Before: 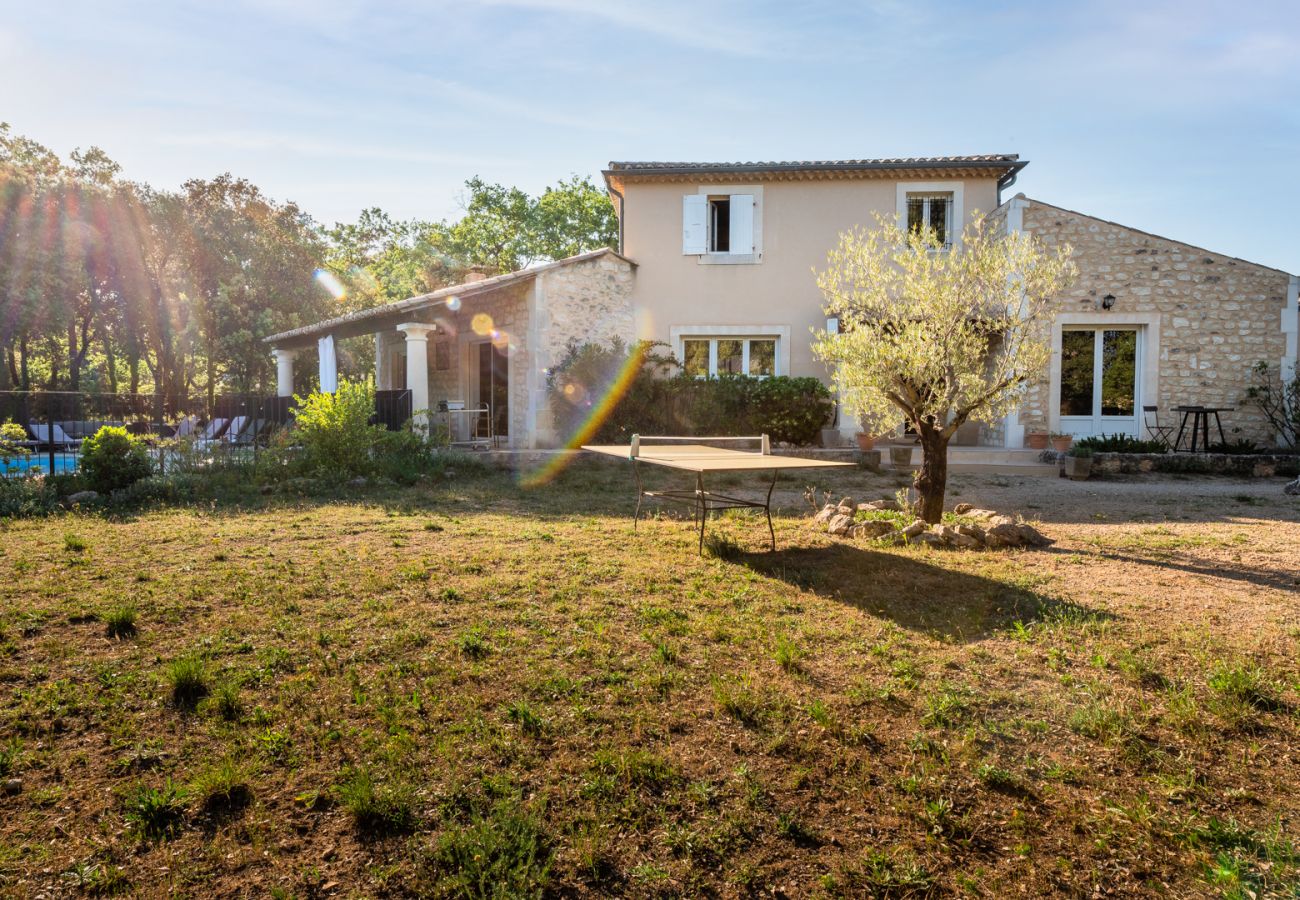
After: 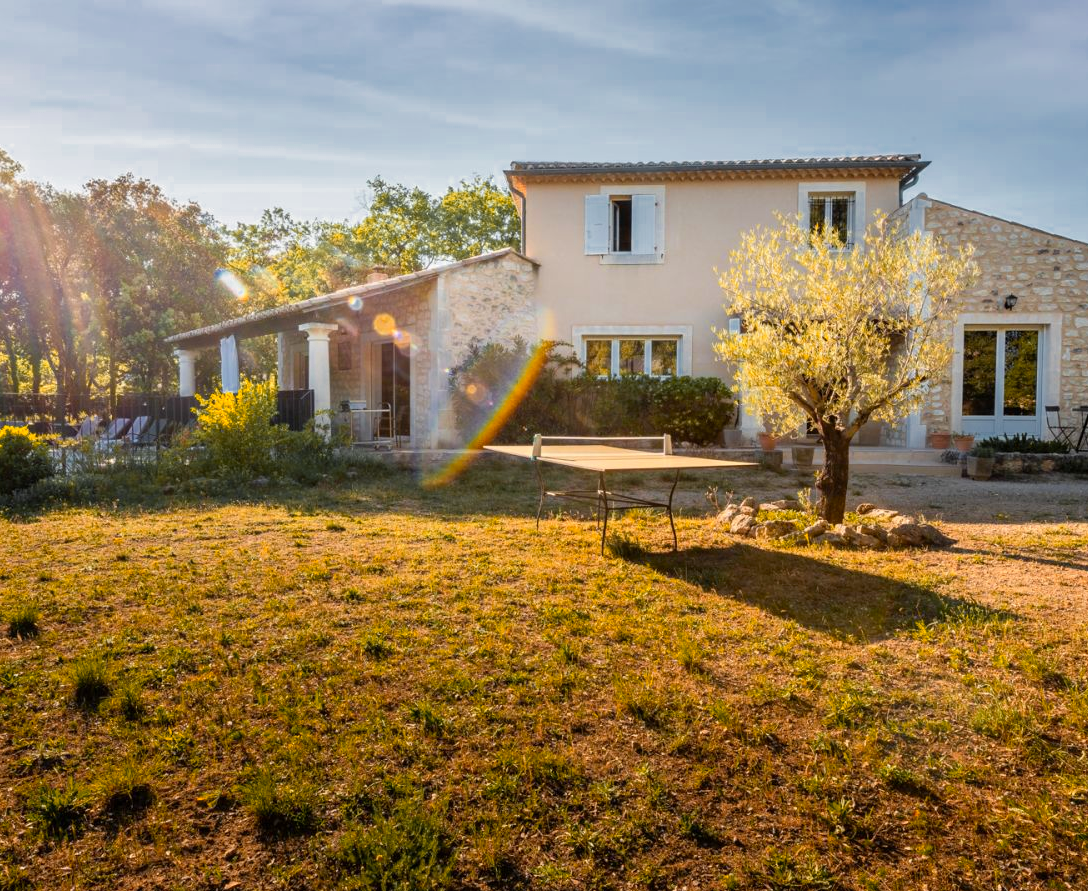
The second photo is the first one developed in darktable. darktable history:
color zones: curves: ch0 [(0, 0.499) (0.143, 0.5) (0.286, 0.5) (0.429, 0.476) (0.571, 0.284) (0.714, 0.243) (0.857, 0.449) (1, 0.499)]; ch1 [(0, 0.532) (0.143, 0.645) (0.286, 0.696) (0.429, 0.211) (0.571, 0.504) (0.714, 0.493) (0.857, 0.495) (1, 0.532)]; ch2 [(0, 0.5) (0.143, 0.5) (0.286, 0.427) (0.429, 0.324) (0.571, 0.5) (0.714, 0.5) (0.857, 0.5) (1, 0.5)]
crop: left 7.598%, right 7.873%
